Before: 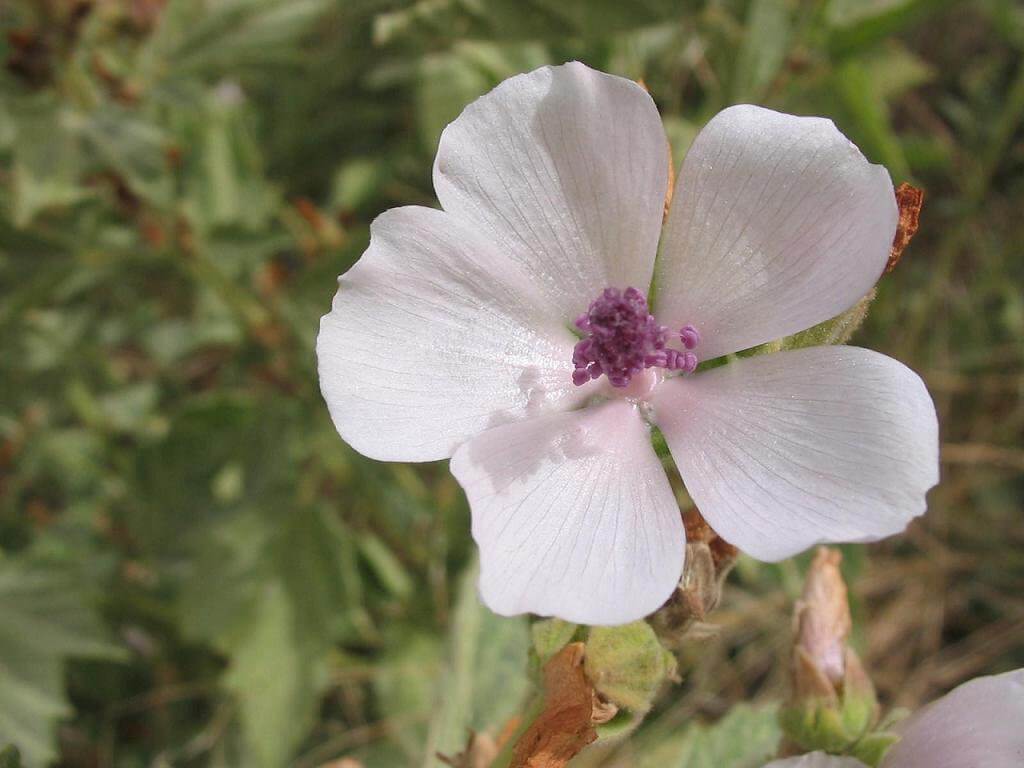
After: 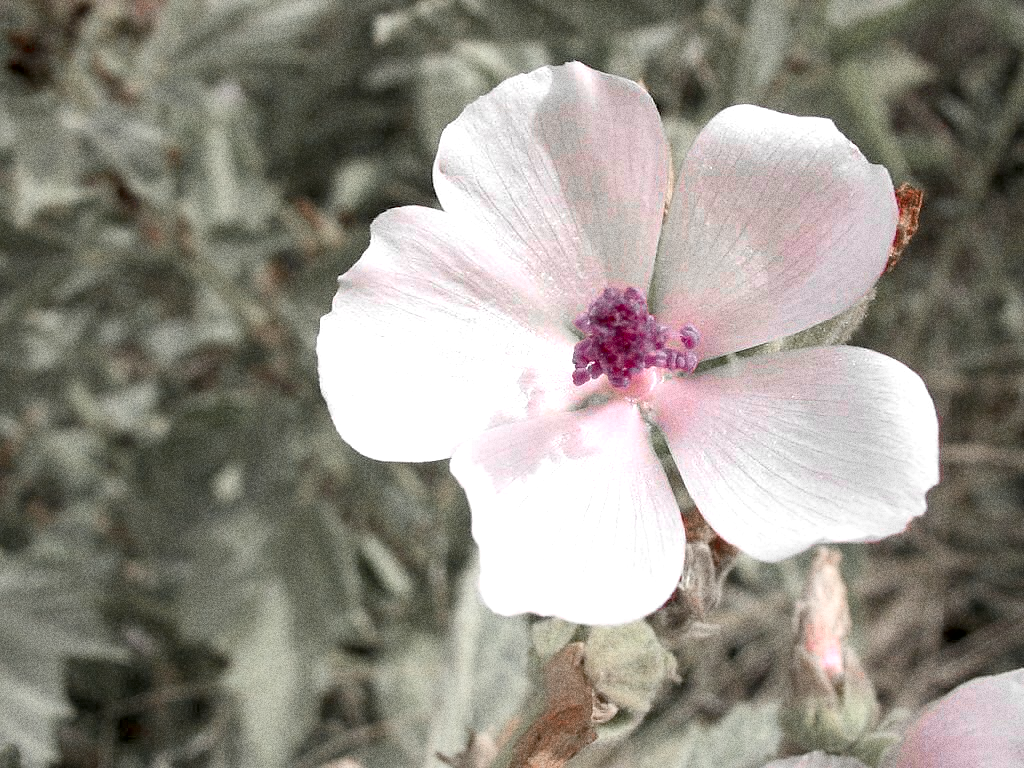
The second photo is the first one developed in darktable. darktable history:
grain: strength 49.07%
contrast brightness saturation: contrast 0.06, brightness -0.01, saturation -0.23
color zones: curves: ch1 [(0, 0.831) (0.08, 0.771) (0.157, 0.268) (0.241, 0.207) (0.562, -0.005) (0.714, -0.013) (0.876, 0.01) (1, 0.831)]
exposure: black level correction 0.012, exposure 0.7 EV, compensate exposure bias true, compensate highlight preservation false
